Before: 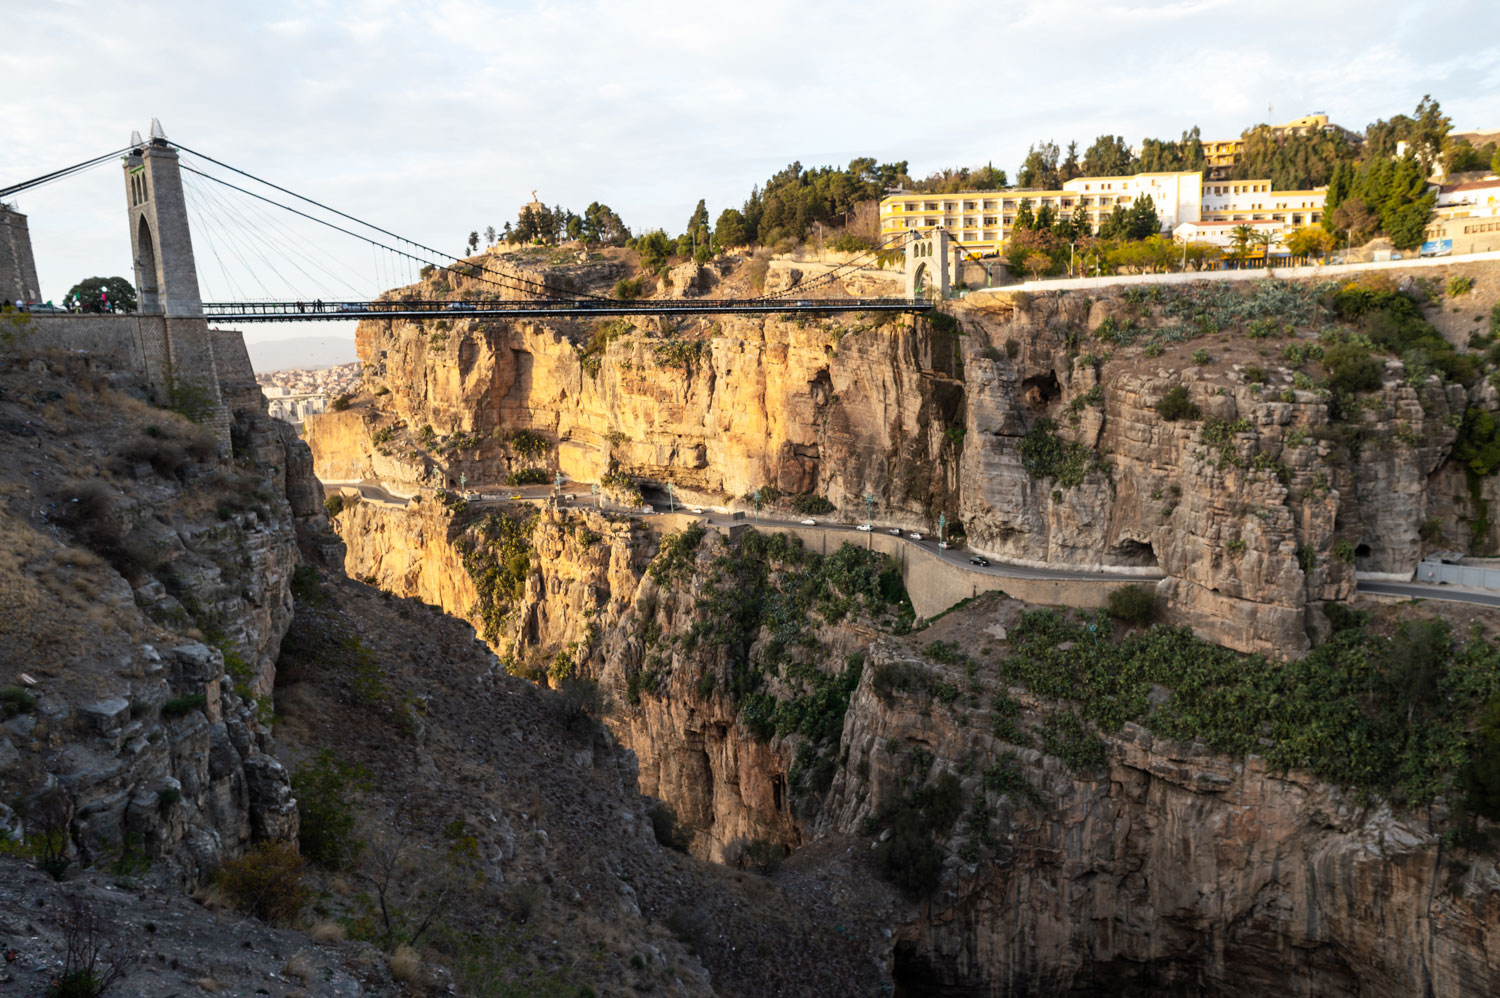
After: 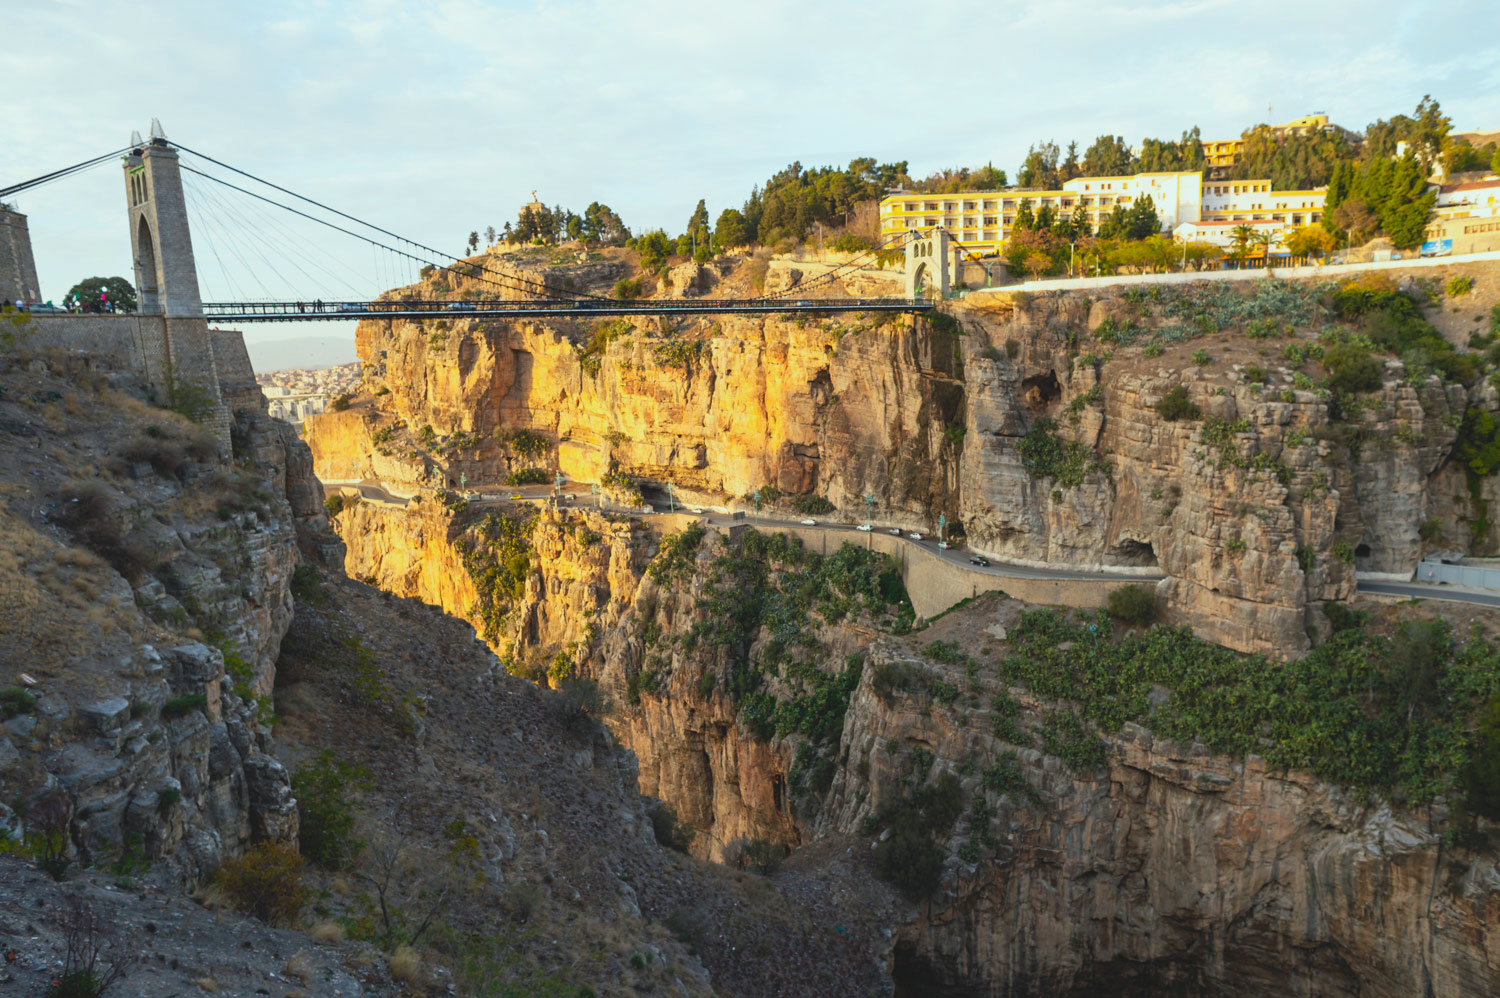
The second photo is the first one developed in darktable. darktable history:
color correction: highlights a* -6.69, highlights b* 0.49
contrast brightness saturation: contrast -0.19, saturation 0.19
exposure: exposure 0.207 EV, compensate highlight preservation false
